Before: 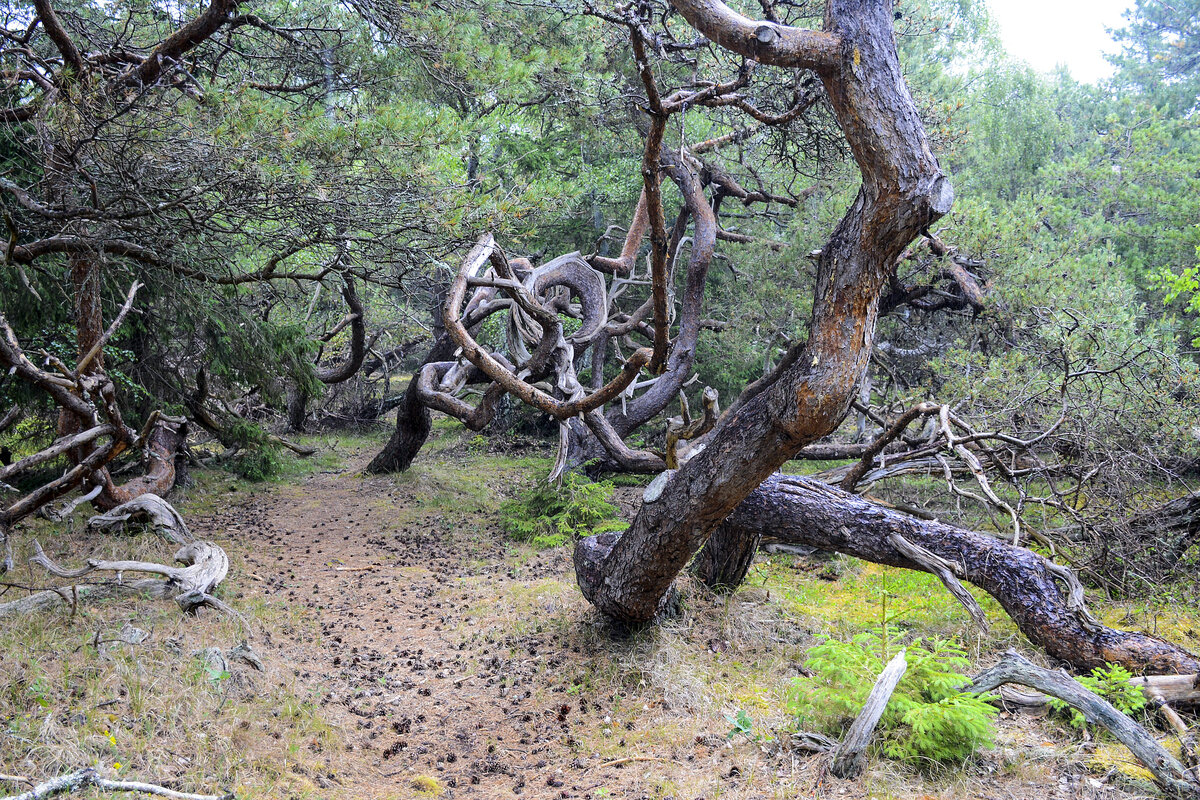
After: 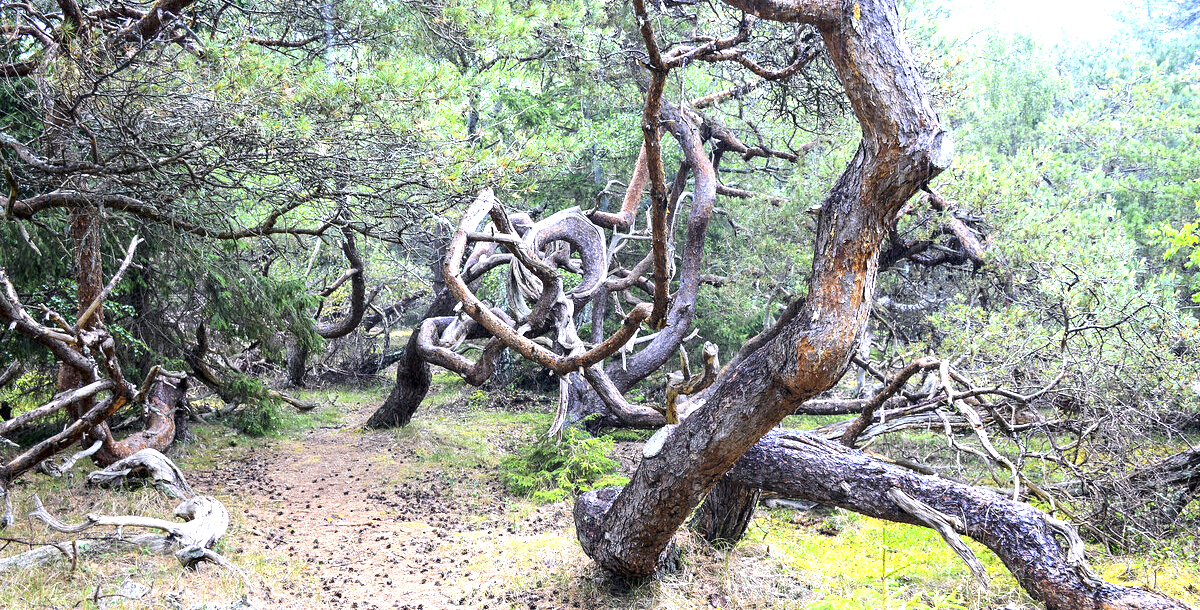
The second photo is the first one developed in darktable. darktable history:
crop: top 5.697%, bottom 17.998%
exposure: exposure 1.094 EV, compensate exposure bias true, compensate highlight preservation false
